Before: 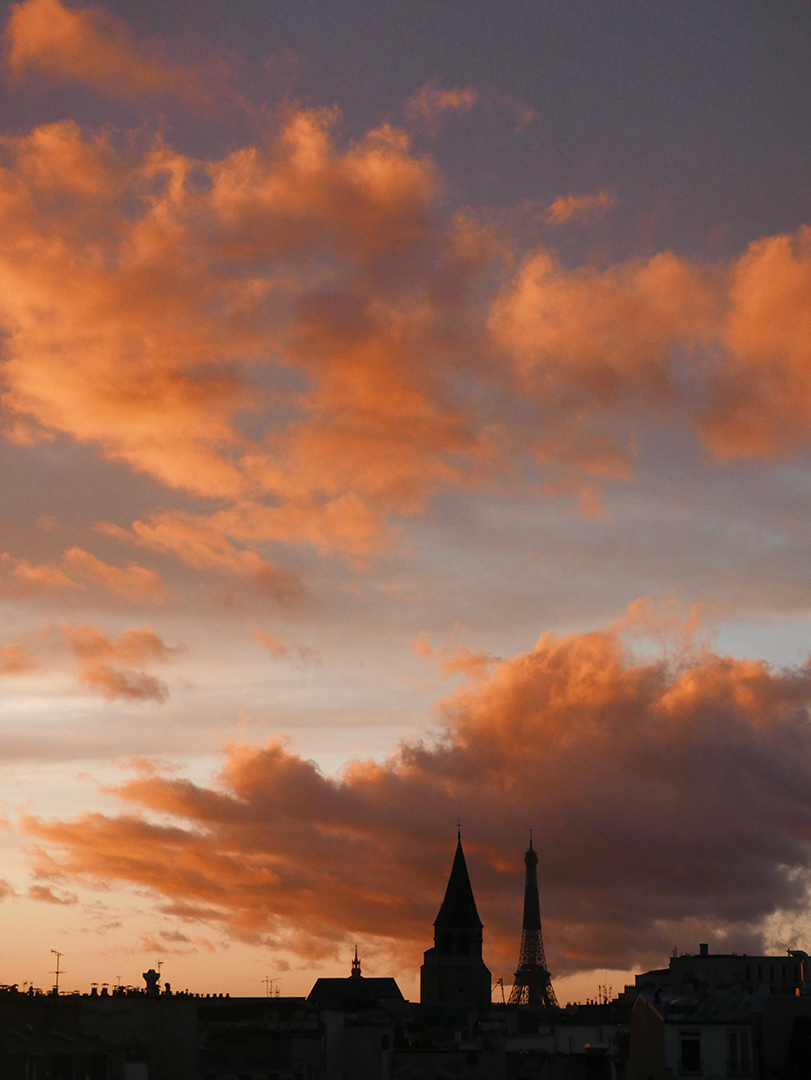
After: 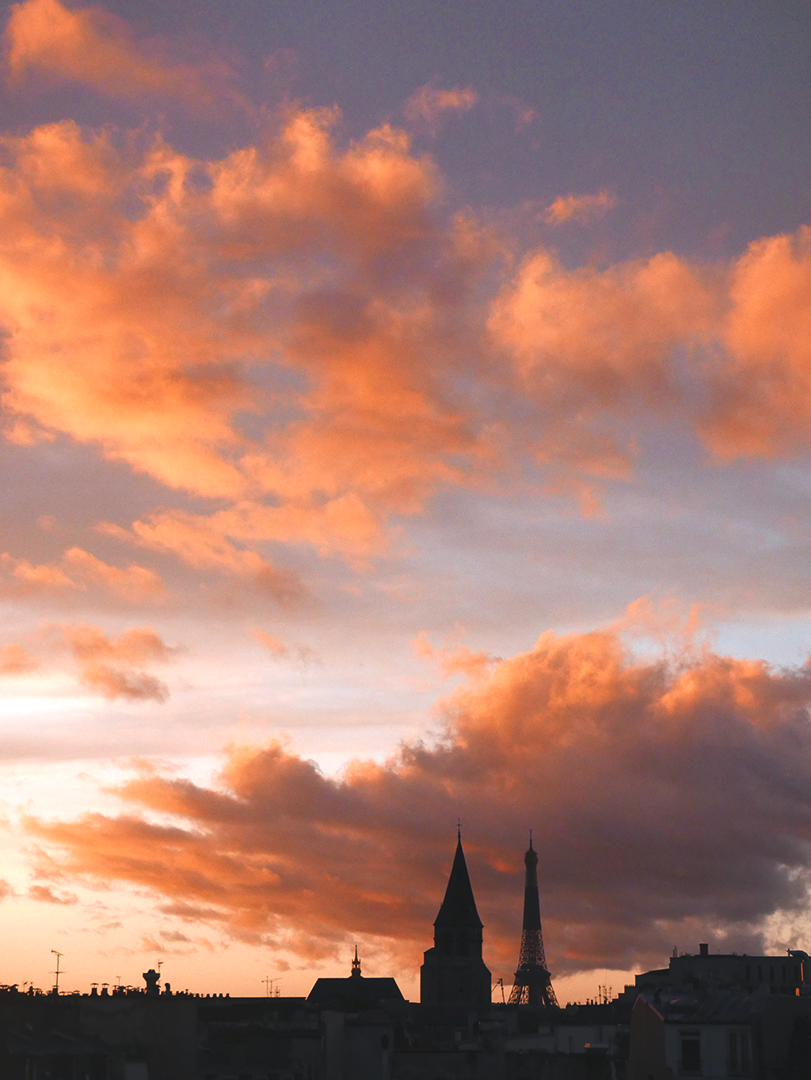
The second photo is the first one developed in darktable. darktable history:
color calibration: illuminant as shot in camera, x 0.358, y 0.373, temperature 4628.91 K
exposure: black level correction -0.005, exposure 0.622 EV, compensate highlight preservation false
